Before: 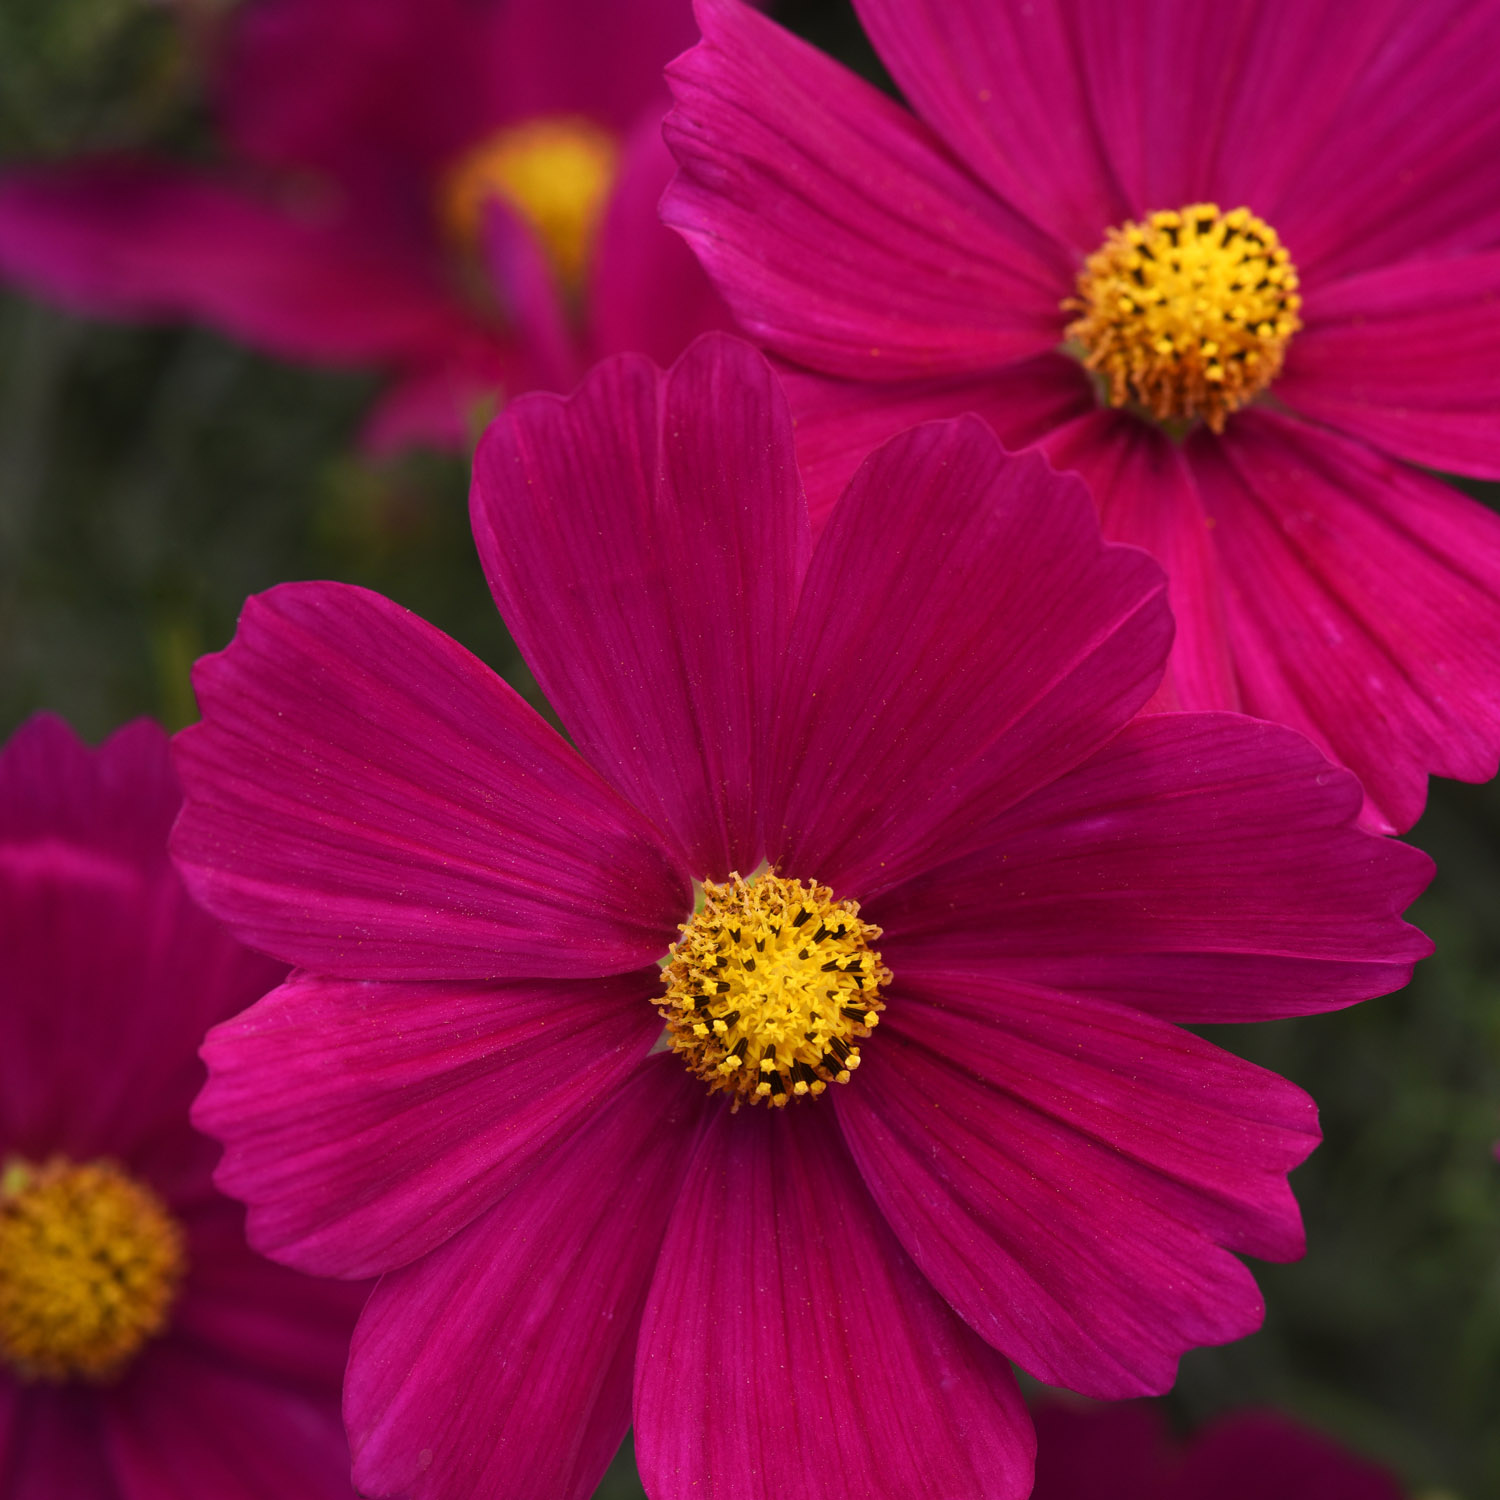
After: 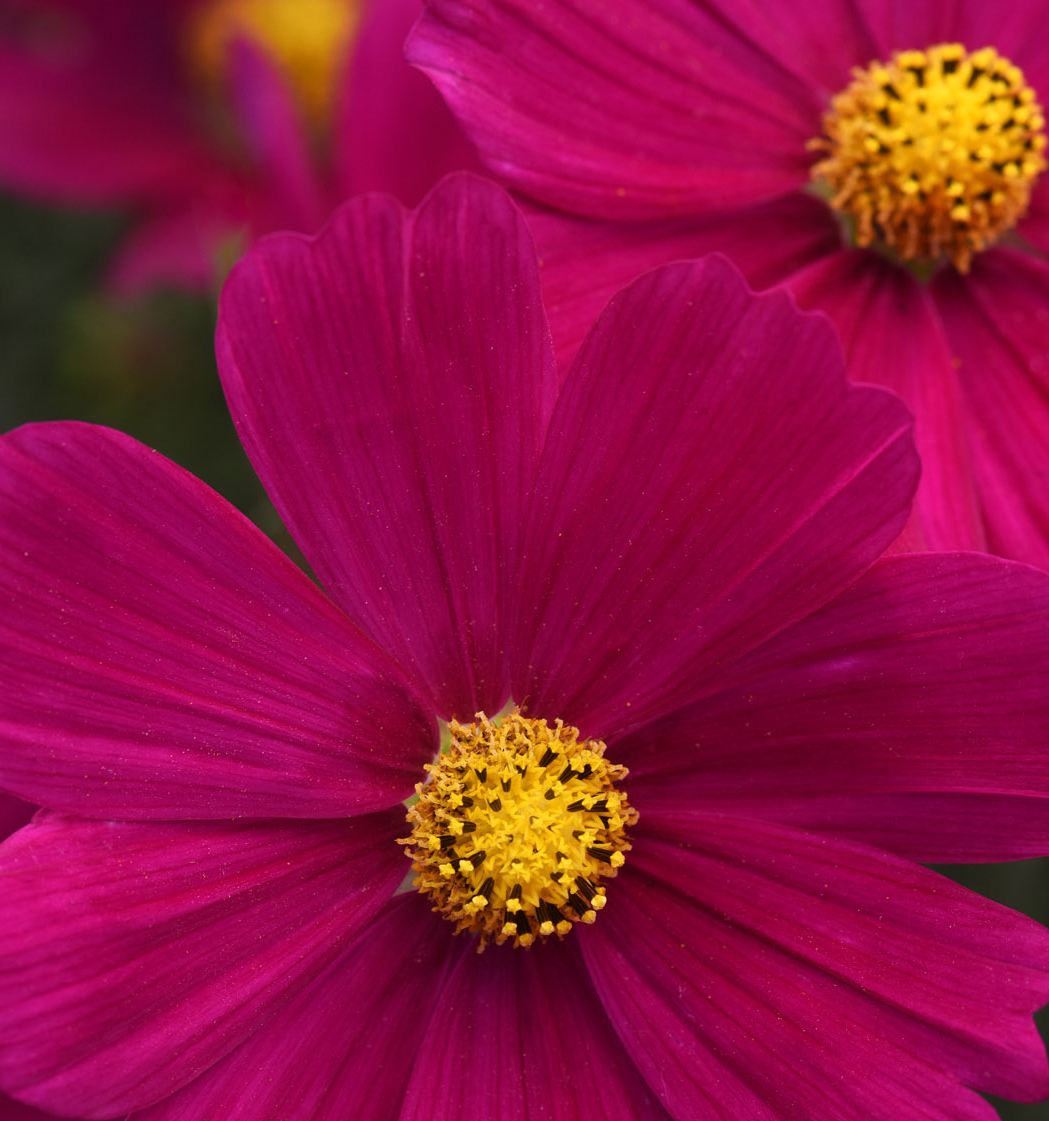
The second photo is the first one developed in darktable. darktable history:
crop and rotate: left 16.997%, top 10.725%, right 13.026%, bottom 14.528%
